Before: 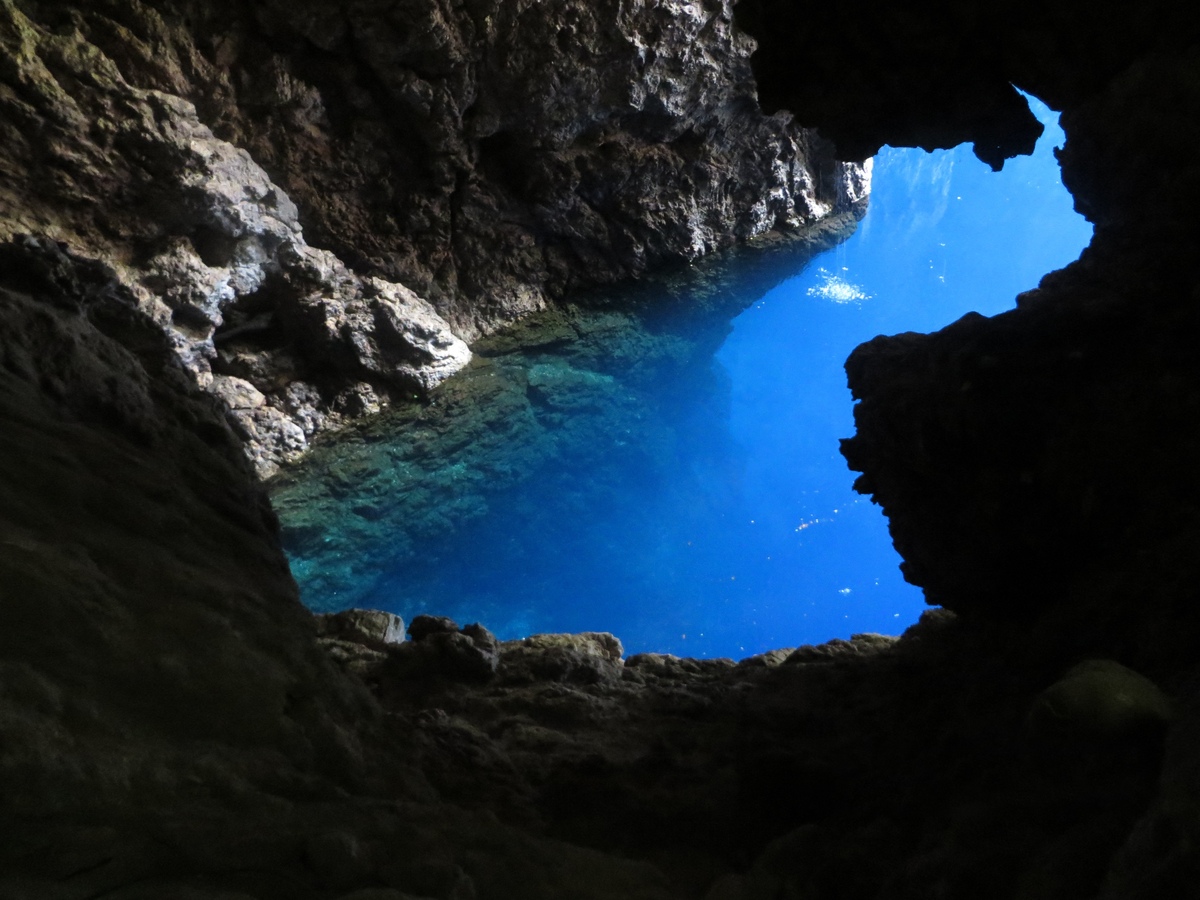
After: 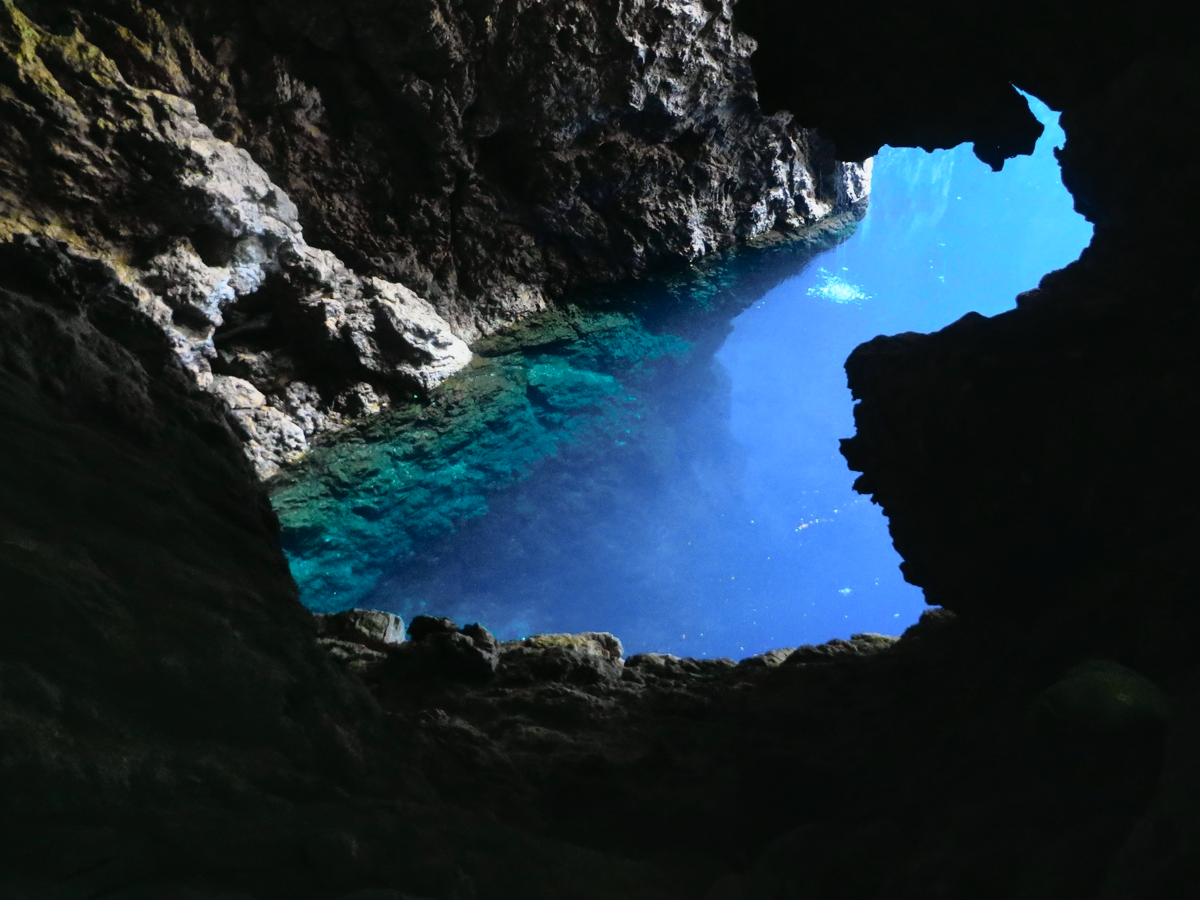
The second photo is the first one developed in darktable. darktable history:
local contrast: mode bilateral grid, contrast 21, coarseness 50, detail 119%, midtone range 0.2
tone curve: curves: ch0 [(0, 0.022) (0.114, 0.088) (0.282, 0.316) (0.446, 0.511) (0.613, 0.693) (0.786, 0.843) (0.999, 0.949)]; ch1 [(0, 0) (0.395, 0.343) (0.463, 0.427) (0.486, 0.474) (0.503, 0.5) (0.535, 0.522) (0.555, 0.546) (0.594, 0.614) (0.755, 0.793) (1, 1)]; ch2 [(0, 0) (0.369, 0.388) (0.449, 0.431) (0.501, 0.5) (0.528, 0.517) (0.561, 0.598) (0.697, 0.721) (1, 1)], color space Lab, independent channels, preserve colors none
